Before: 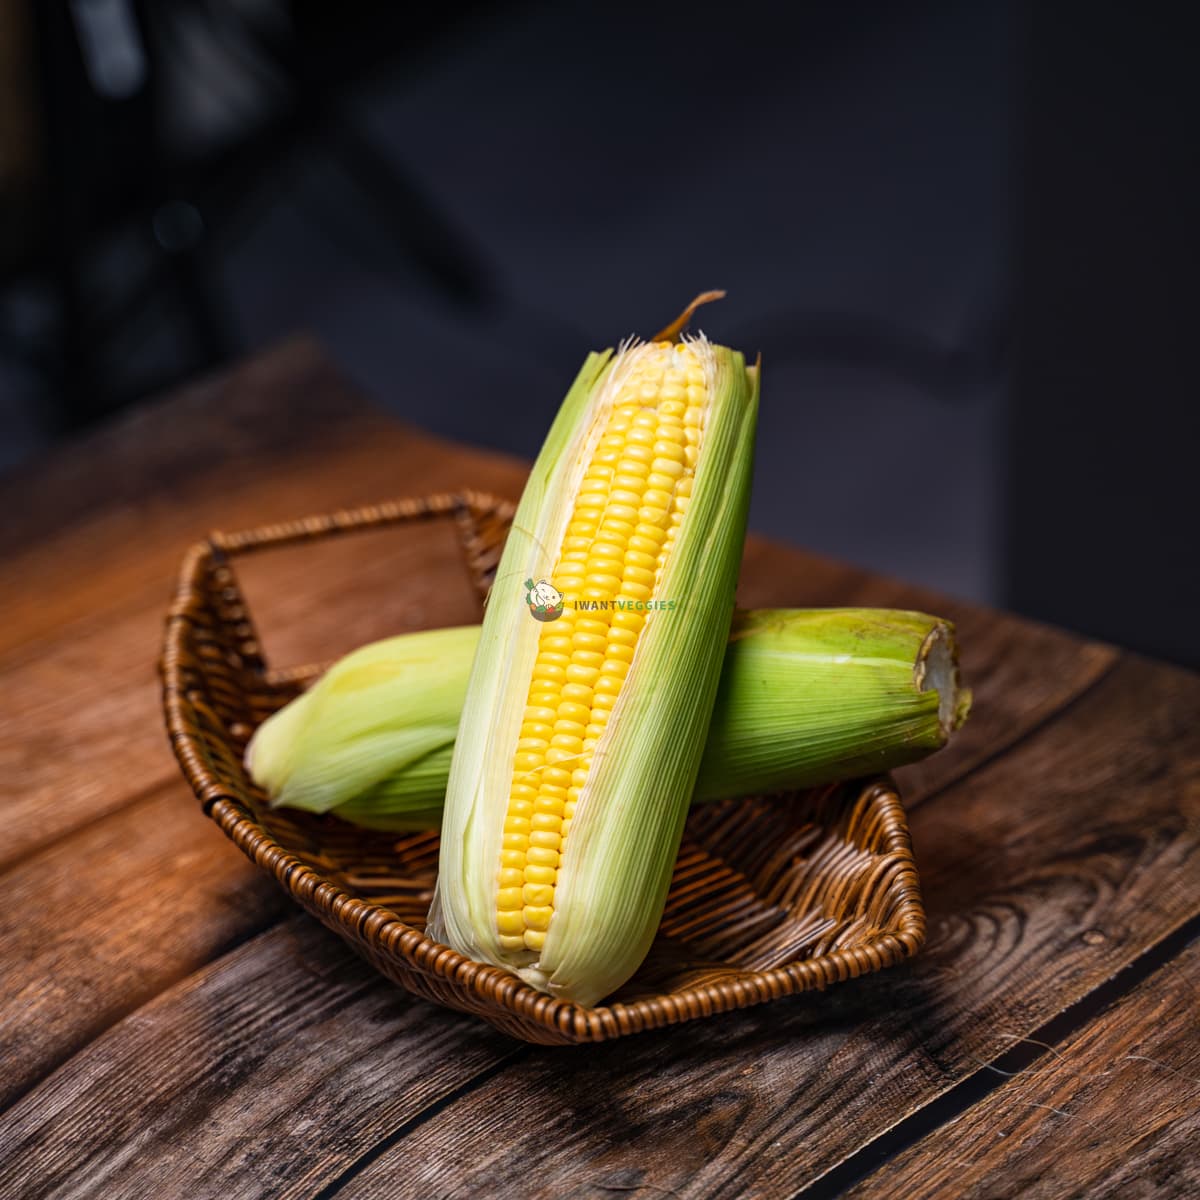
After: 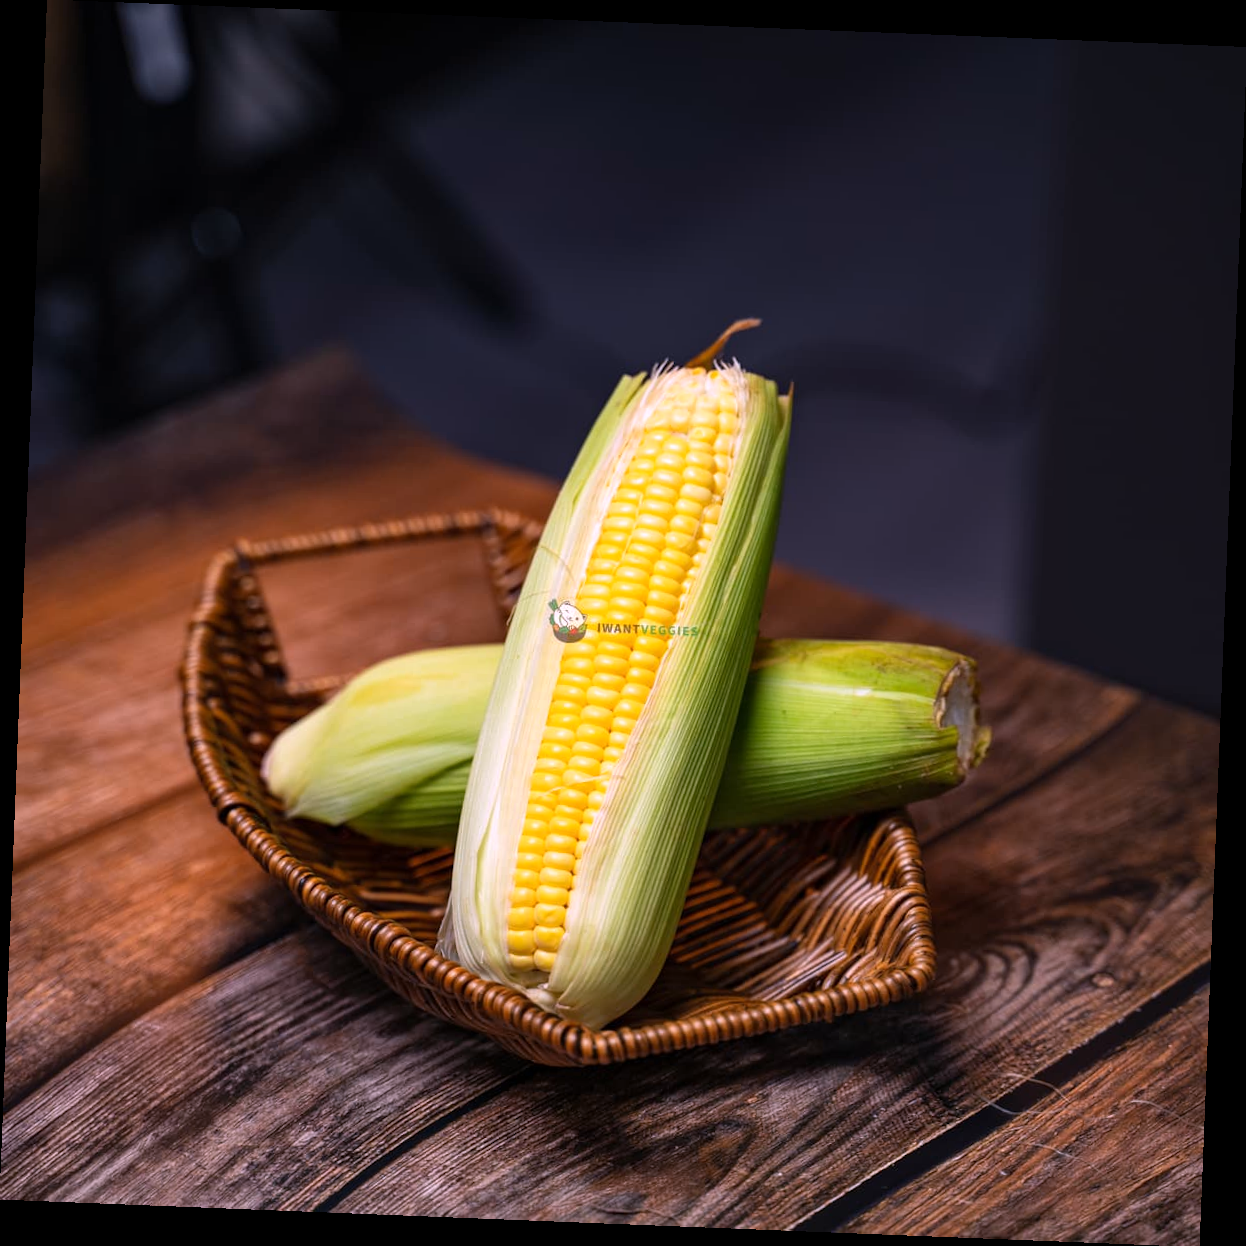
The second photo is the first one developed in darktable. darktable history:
white balance: red 1.066, blue 1.119
tone equalizer: on, module defaults
rotate and perspective: rotation 2.27°, automatic cropping off
